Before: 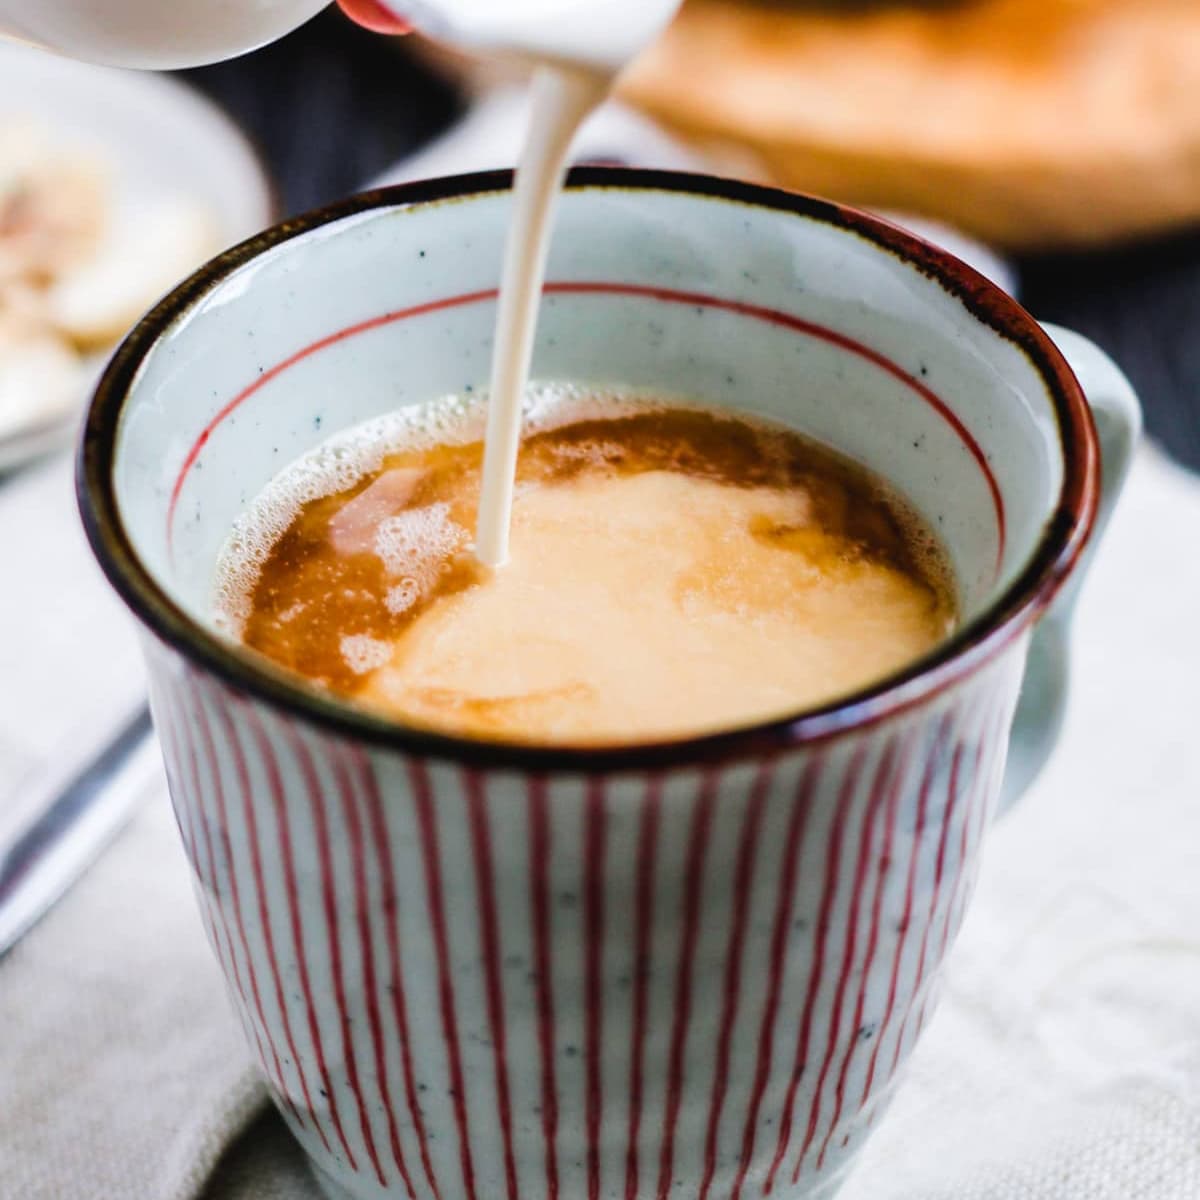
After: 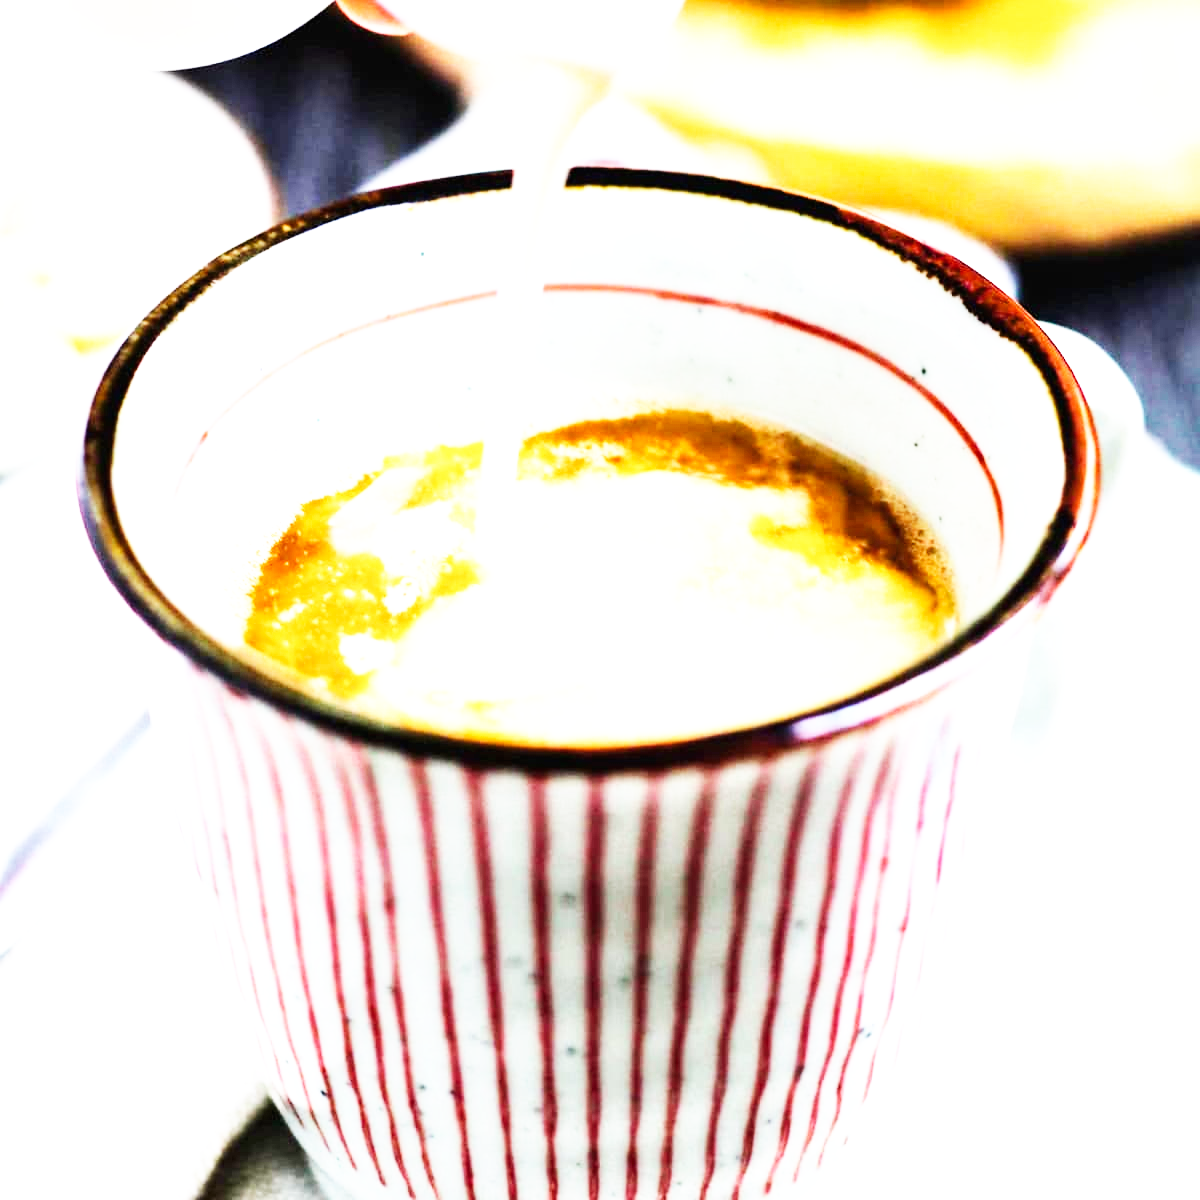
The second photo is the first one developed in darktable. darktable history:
color balance rgb: shadows lift › hue 85.08°, global offset › luminance -0.511%, perceptual saturation grading › global saturation 0.374%, global vibrance 16.286%, saturation formula JzAzBz (2021)
contrast brightness saturation: contrast 0.11, saturation -0.164
exposure: black level correction 0, exposure 1.461 EV, compensate exposure bias true, compensate highlight preservation false
base curve: curves: ch0 [(0, 0) (0.007, 0.004) (0.027, 0.03) (0.046, 0.07) (0.207, 0.54) (0.442, 0.872) (0.673, 0.972) (1, 1)], preserve colors none
